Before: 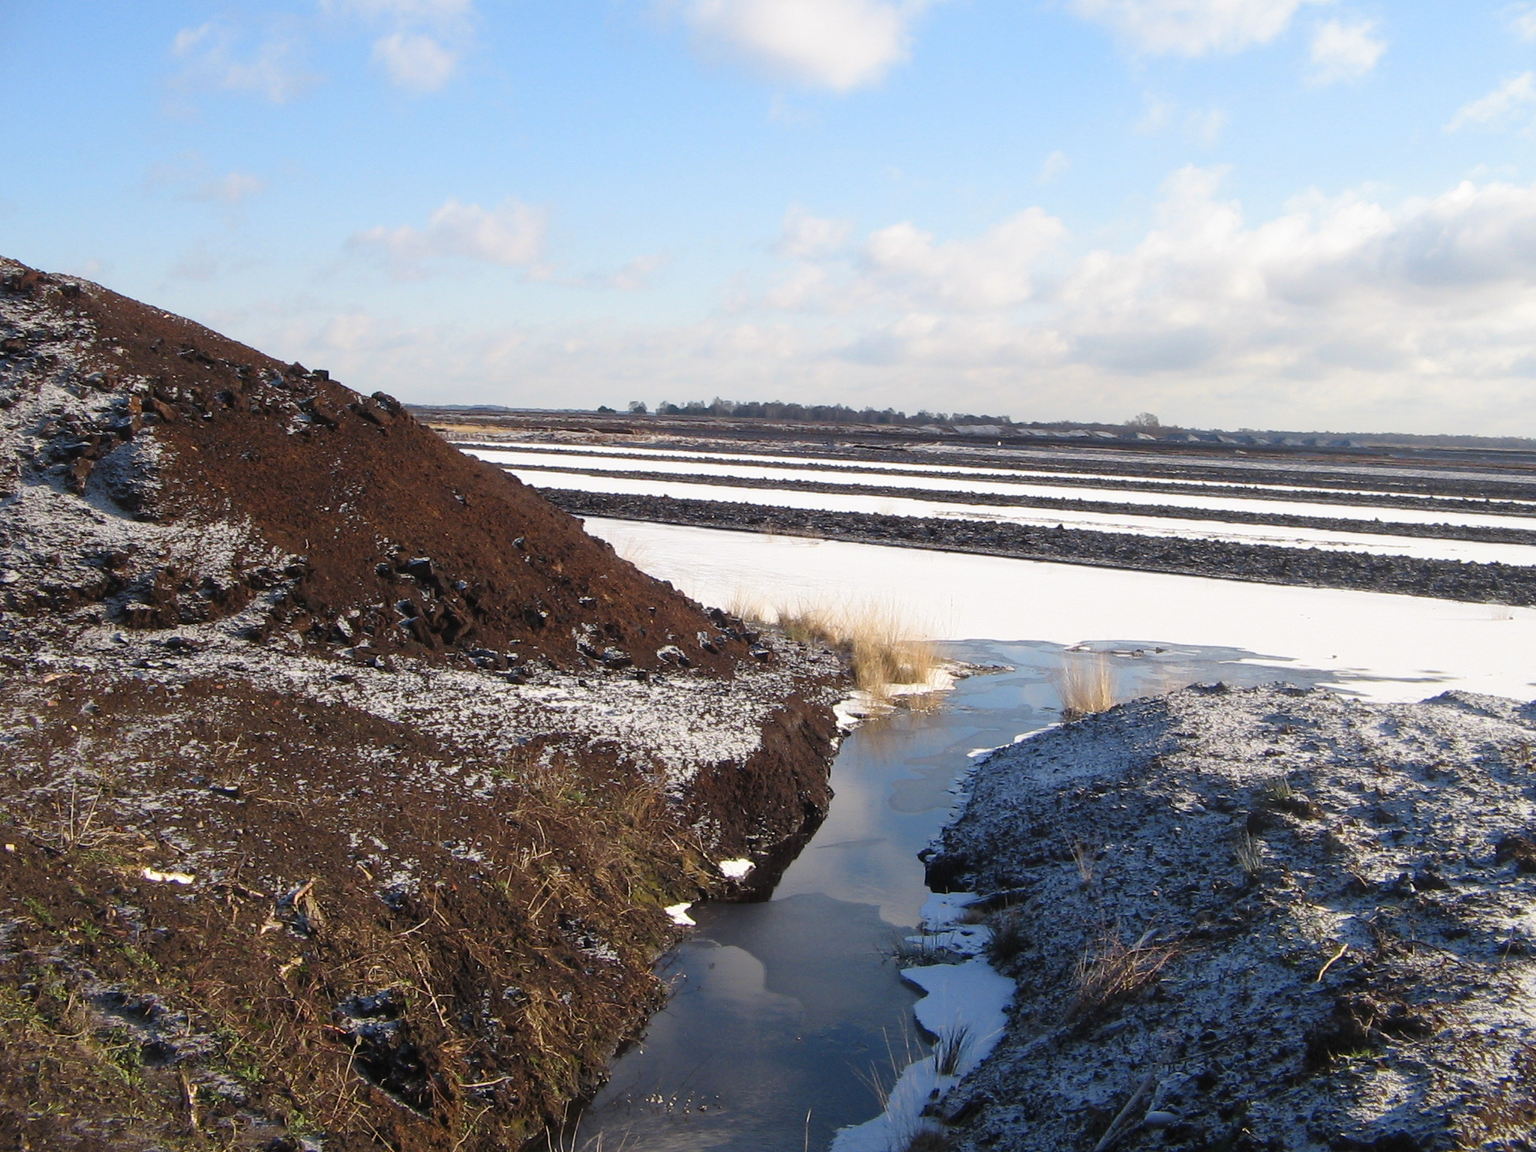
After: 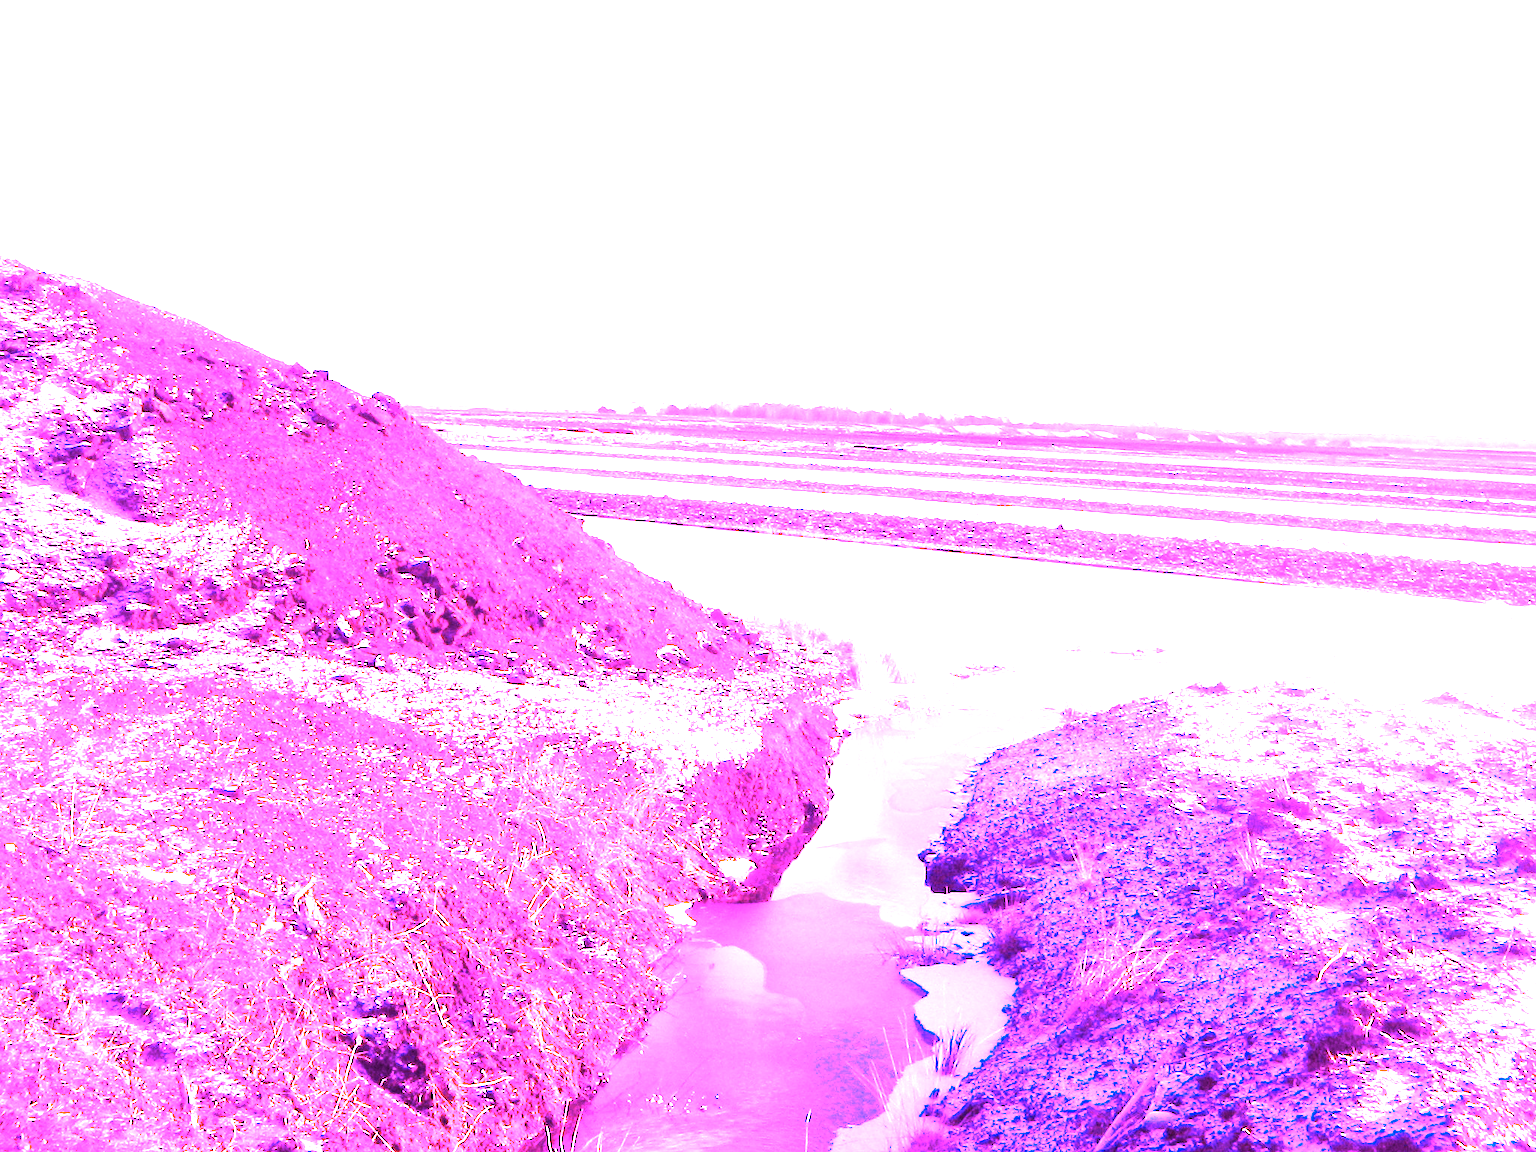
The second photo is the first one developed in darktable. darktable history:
color correction: highlights a* -9.73, highlights b* -21.22
white balance: red 8, blue 8
tone equalizer: on, module defaults
